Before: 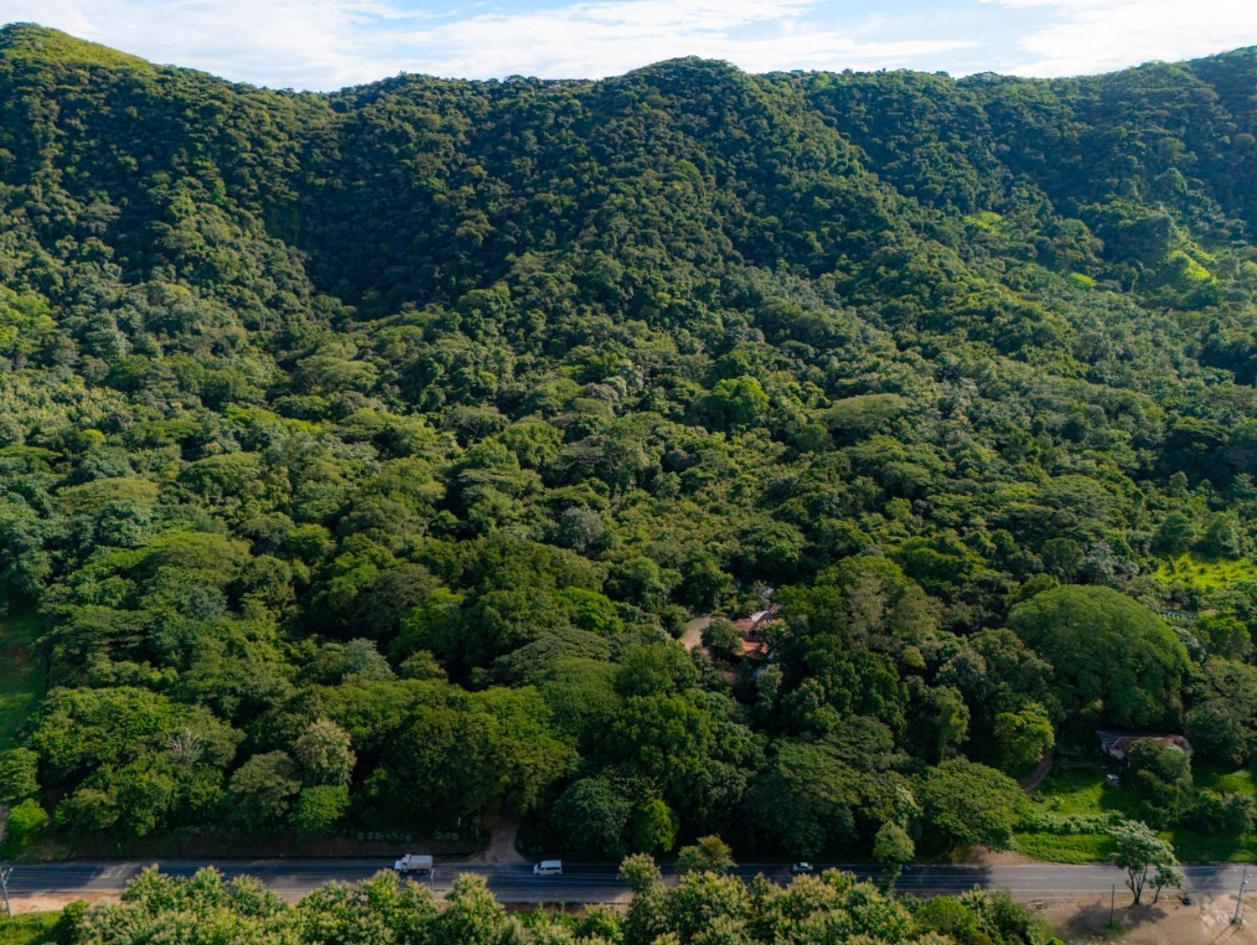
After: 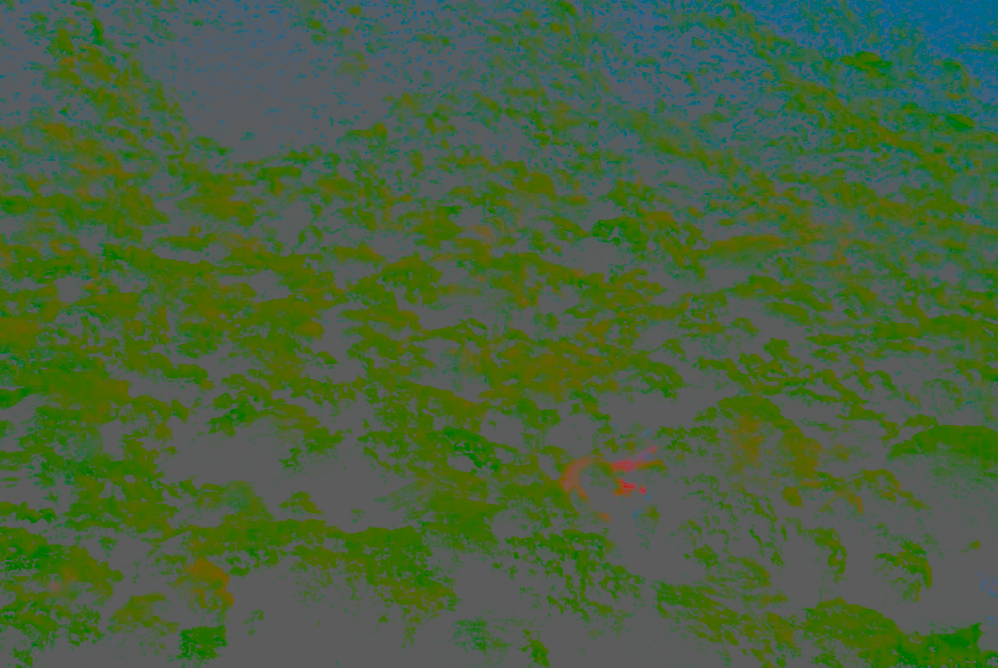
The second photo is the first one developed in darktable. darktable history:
contrast brightness saturation: contrast -0.99, brightness -0.17, saturation 0.75
split-toning: shadows › hue 290.82°, shadows › saturation 0.34, highlights › saturation 0.38, balance 0, compress 50%
crop: left 9.712%, top 16.928%, right 10.845%, bottom 12.332%
filmic rgb: black relative exposure -5 EV, hardness 2.88, contrast 1.4, highlights saturation mix -30%
color balance rgb: shadows lift › chroma 2%, shadows lift › hue 135.47°, highlights gain › chroma 2%, highlights gain › hue 291.01°, global offset › luminance 0.5%, perceptual saturation grading › global saturation -10.8%, perceptual saturation grading › highlights -26.83%, perceptual saturation grading › shadows 21.25%, perceptual brilliance grading › highlights 17.77%, perceptual brilliance grading › mid-tones 31.71%, perceptual brilliance grading › shadows -31.01%, global vibrance 24.91%
exposure: black level correction 0, exposure 0.7 EV, compensate exposure bias true, compensate highlight preservation false
local contrast: on, module defaults
